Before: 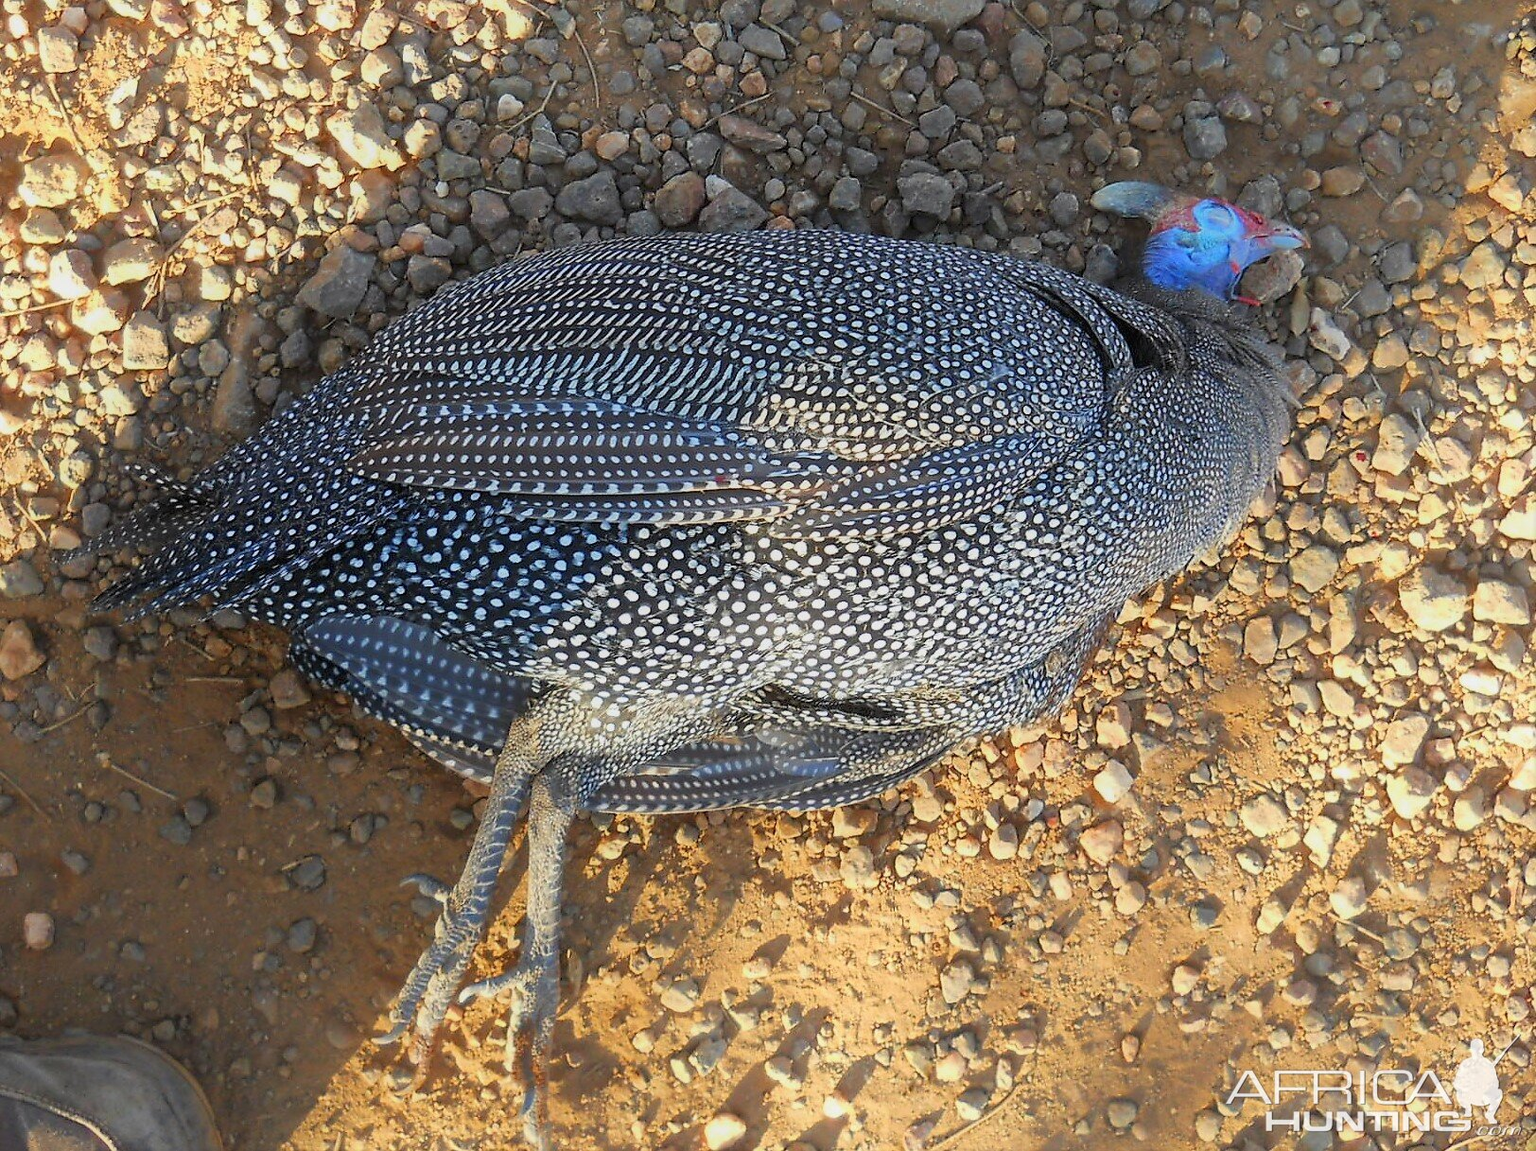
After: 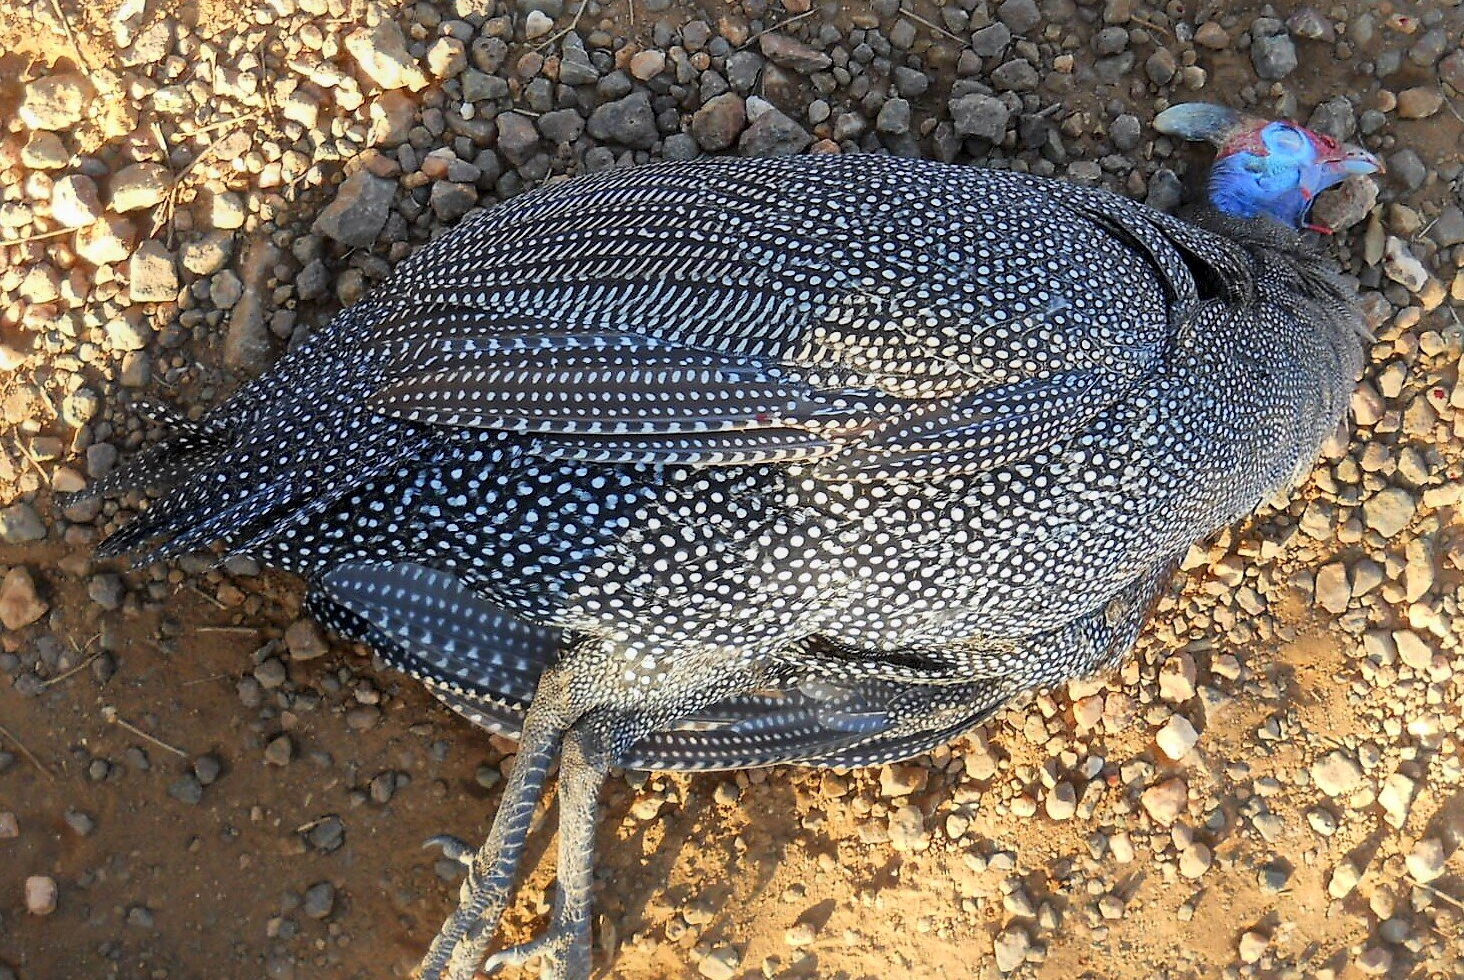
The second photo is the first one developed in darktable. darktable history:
exposure: compensate highlight preservation false
crop: top 7.395%, right 9.808%, bottom 12.017%
local contrast: mode bilateral grid, contrast 24, coarseness 47, detail 151%, midtone range 0.2
shadows and highlights: shadows -24.2, highlights 50.53, soften with gaussian
